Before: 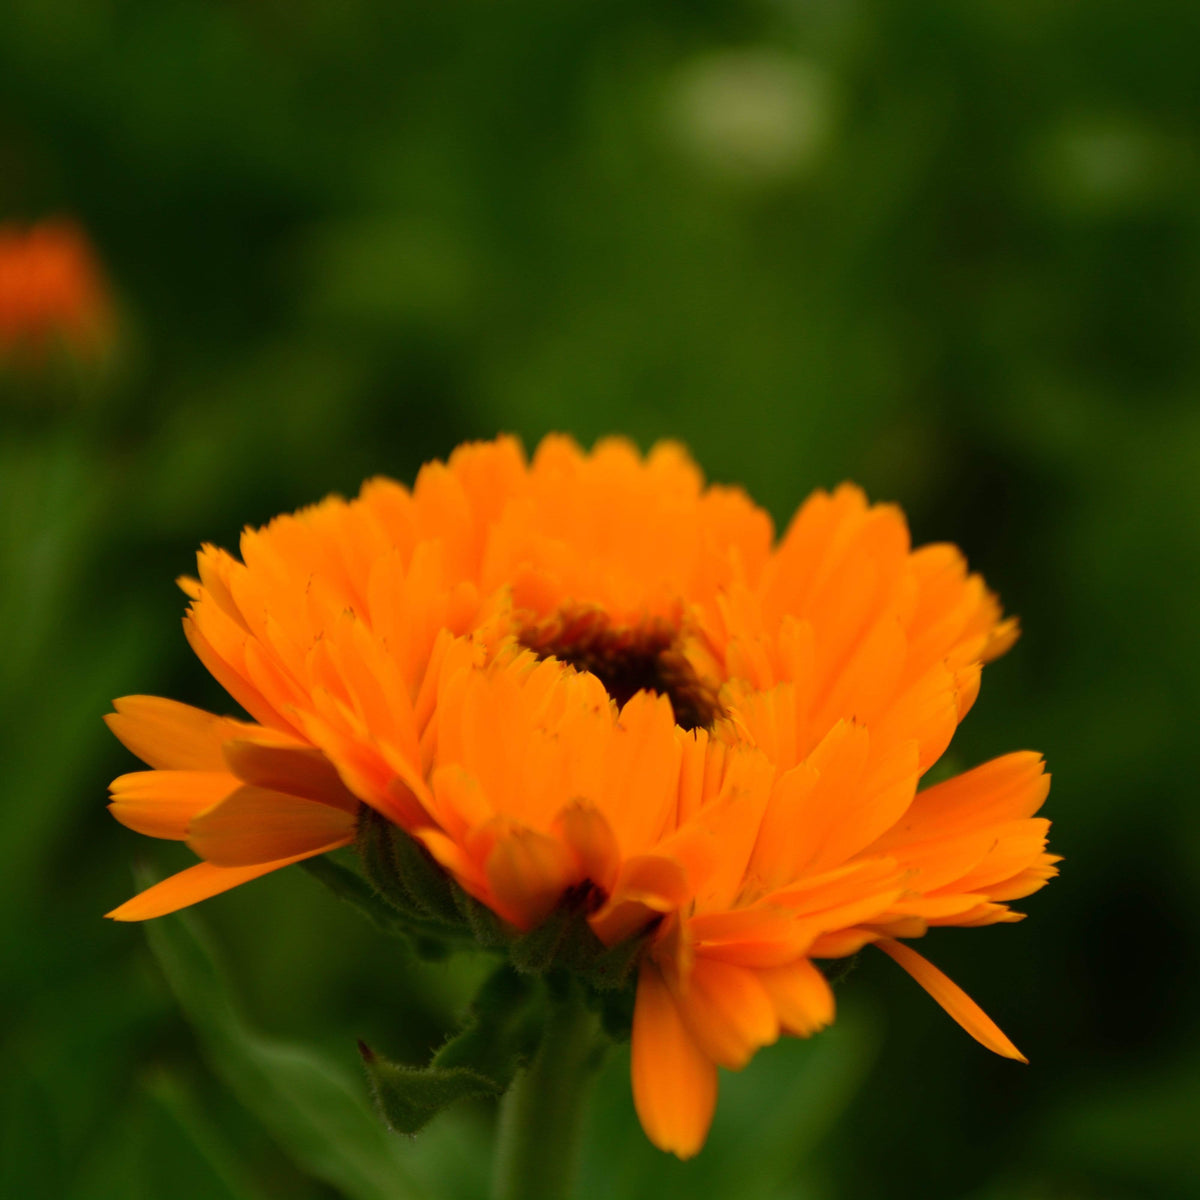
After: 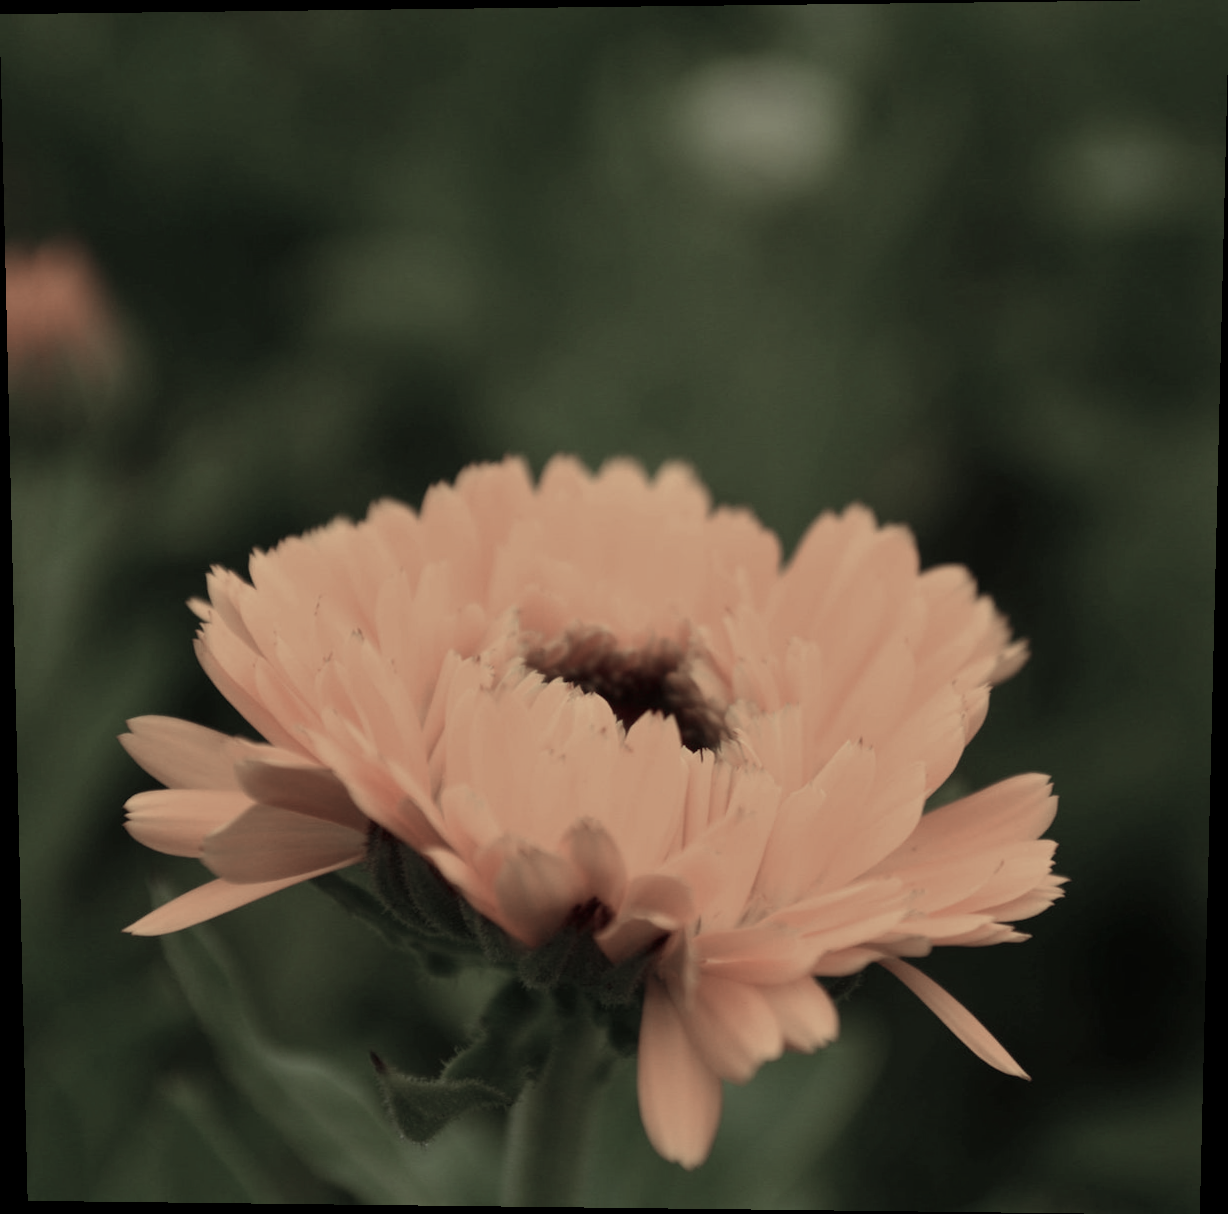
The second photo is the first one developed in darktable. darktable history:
color zones: curves: ch1 [(0, 0.34) (0.143, 0.164) (0.286, 0.152) (0.429, 0.176) (0.571, 0.173) (0.714, 0.188) (0.857, 0.199) (1, 0.34)]
white balance: red 0.988, blue 1.017
rotate and perspective: lens shift (vertical) 0.048, lens shift (horizontal) -0.024, automatic cropping off
